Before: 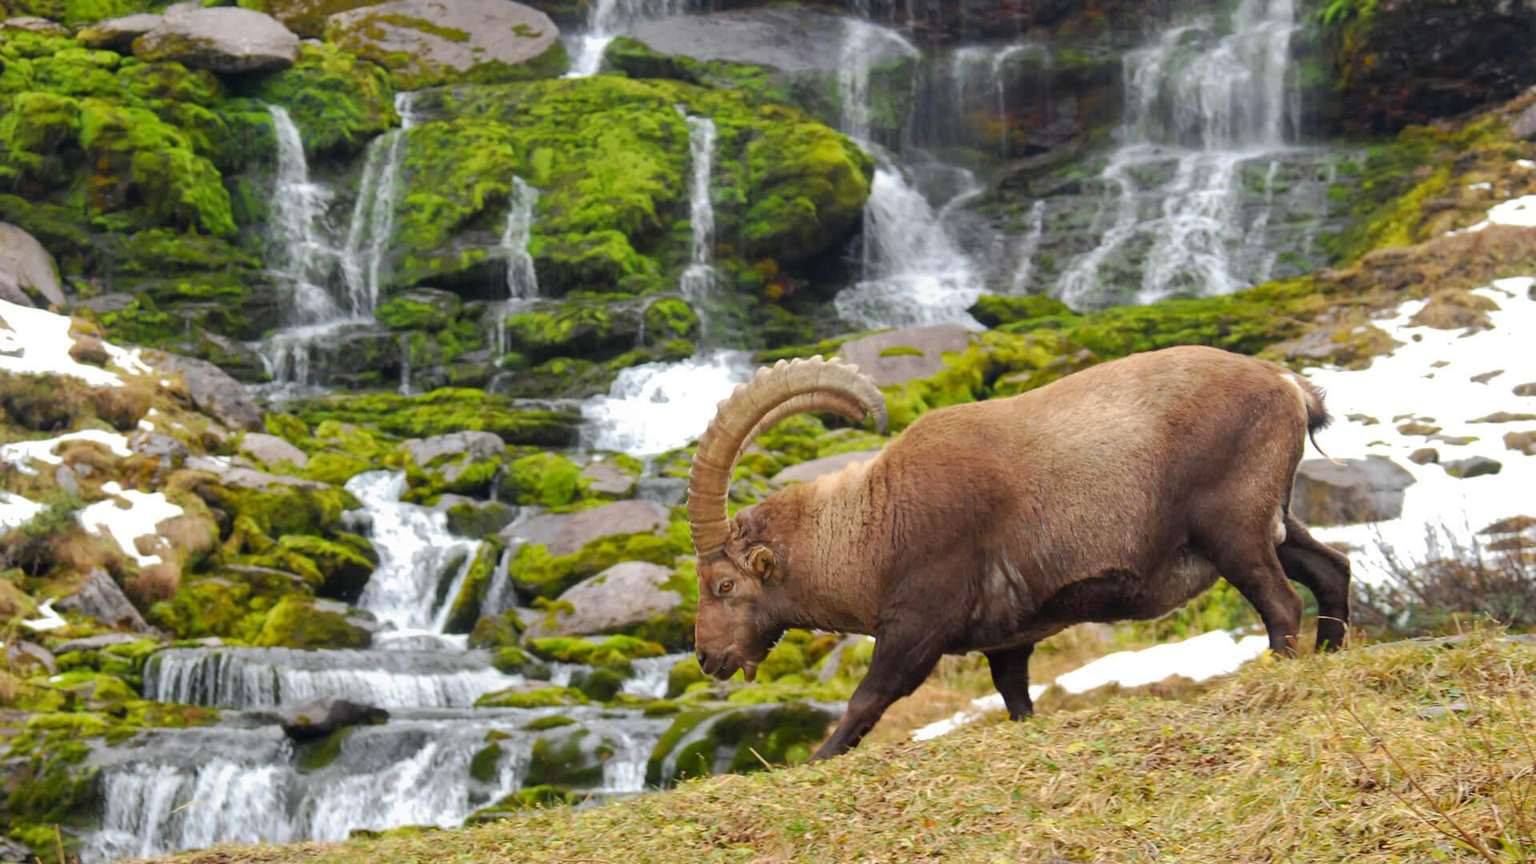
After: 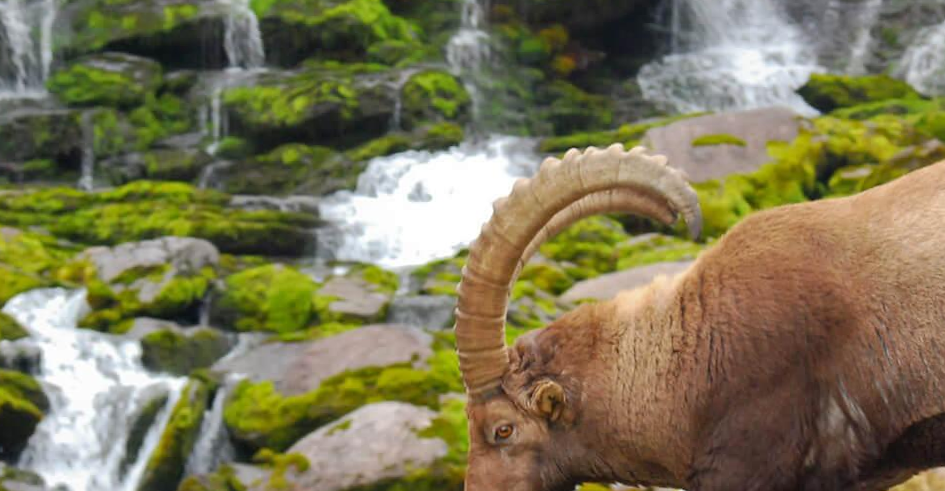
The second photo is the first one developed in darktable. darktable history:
crop: left 25%, top 25%, right 25%, bottom 25%
rotate and perspective: rotation -0.013°, lens shift (vertical) -0.027, lens shift (horizontal) 0.178, crop left 0.016, crop right 0.989, crop top 0.082, crop bottom 0.918
